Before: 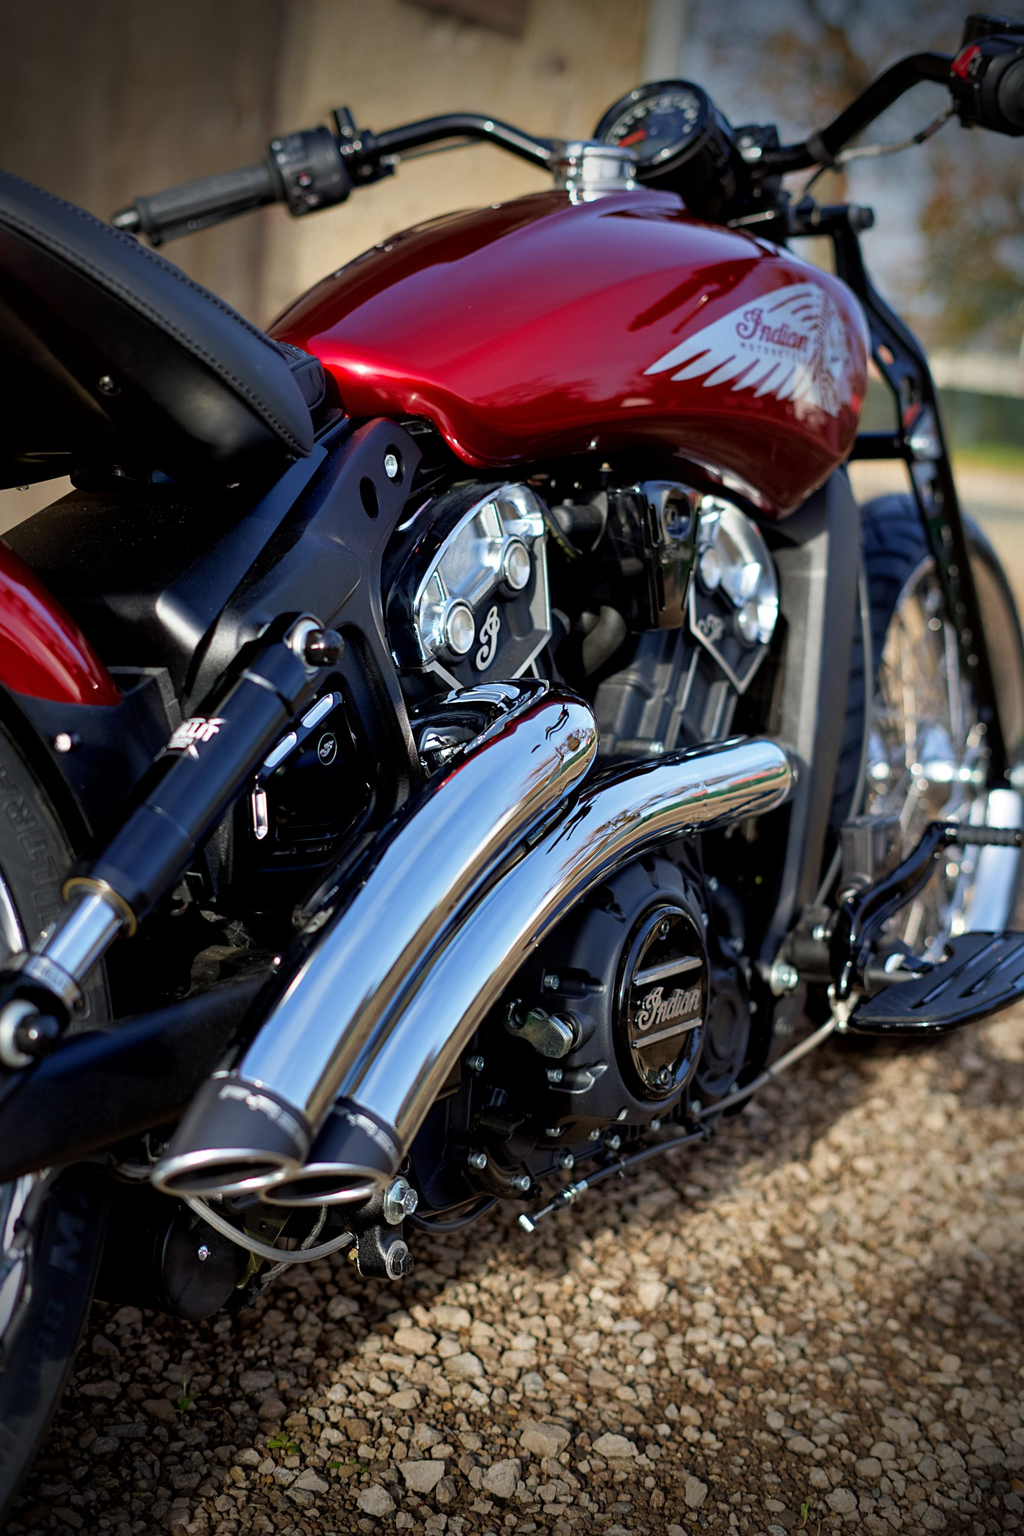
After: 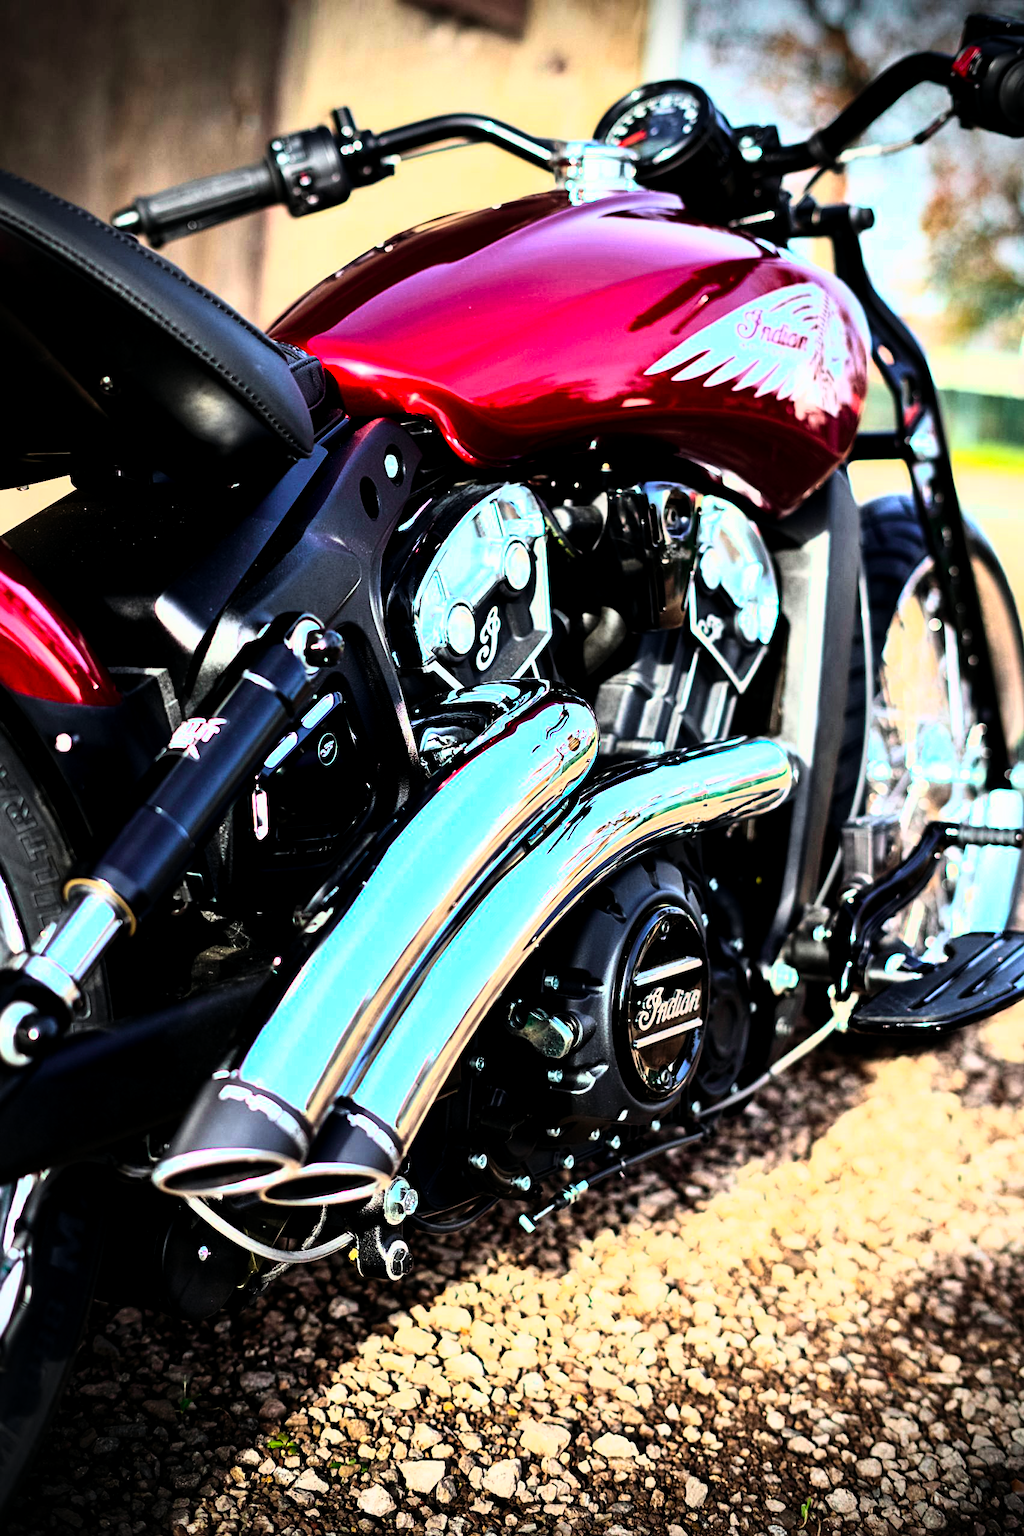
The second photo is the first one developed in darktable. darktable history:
tone curve: curves: ch0 [(0, 0) (0.051, 0.047) (0.102, 0.099) (0.236, 0.249) (0.429, 0.473) (0.67, 0.755) (0.875, 0.948) (1, 0.985)]; ch1 [(0, 0) (0.339, 0.298) (0.402, 0.363) (0.453, 0.413) (0.485, 0.469) (0.494, 0.493) (0.504, 0.502) (0.515, 0.526) (0.563, 0.591) (0.597, 0.639) (0.834, 0.888) (1, 1)]; ch2 [(0, 0) (0.362, 0.353) (0.425, 0.439) (0.501, 0.501) (0.537, 0.538) (0.58, 0.59) (0.642, 0.669) (0.773, 0.856) (1, 1)], color space Lab, independent channels, preserve colors none
contrast brightness saturation: contrast 0.2, brightness 0.16, saturation 0.22
rgb curve: curves: ch0 [(0, 0) (0.21, 0.15) (0.24, 0.21) (0.5, 0.75) (0.75, 0.96) (0.89, 0.99) (1, 1)]; ch1 [(0, 0.02) (0.21, 0.13) (0.25, 0.2) (0.5, 0.67) (0.75, 0.9) (0.89, 0.97) (1, 1)]; ch2 [(0, 0.02) (0.21, 0.13) (0.25, 0.2) (0.5, 0.67) (0.75, 0.9) (0.89, 0.97) (1, 1)], compensate middle gray true
local contrast: highlights 100%, shadows 100%, detail 120%, midtone range 0.2
